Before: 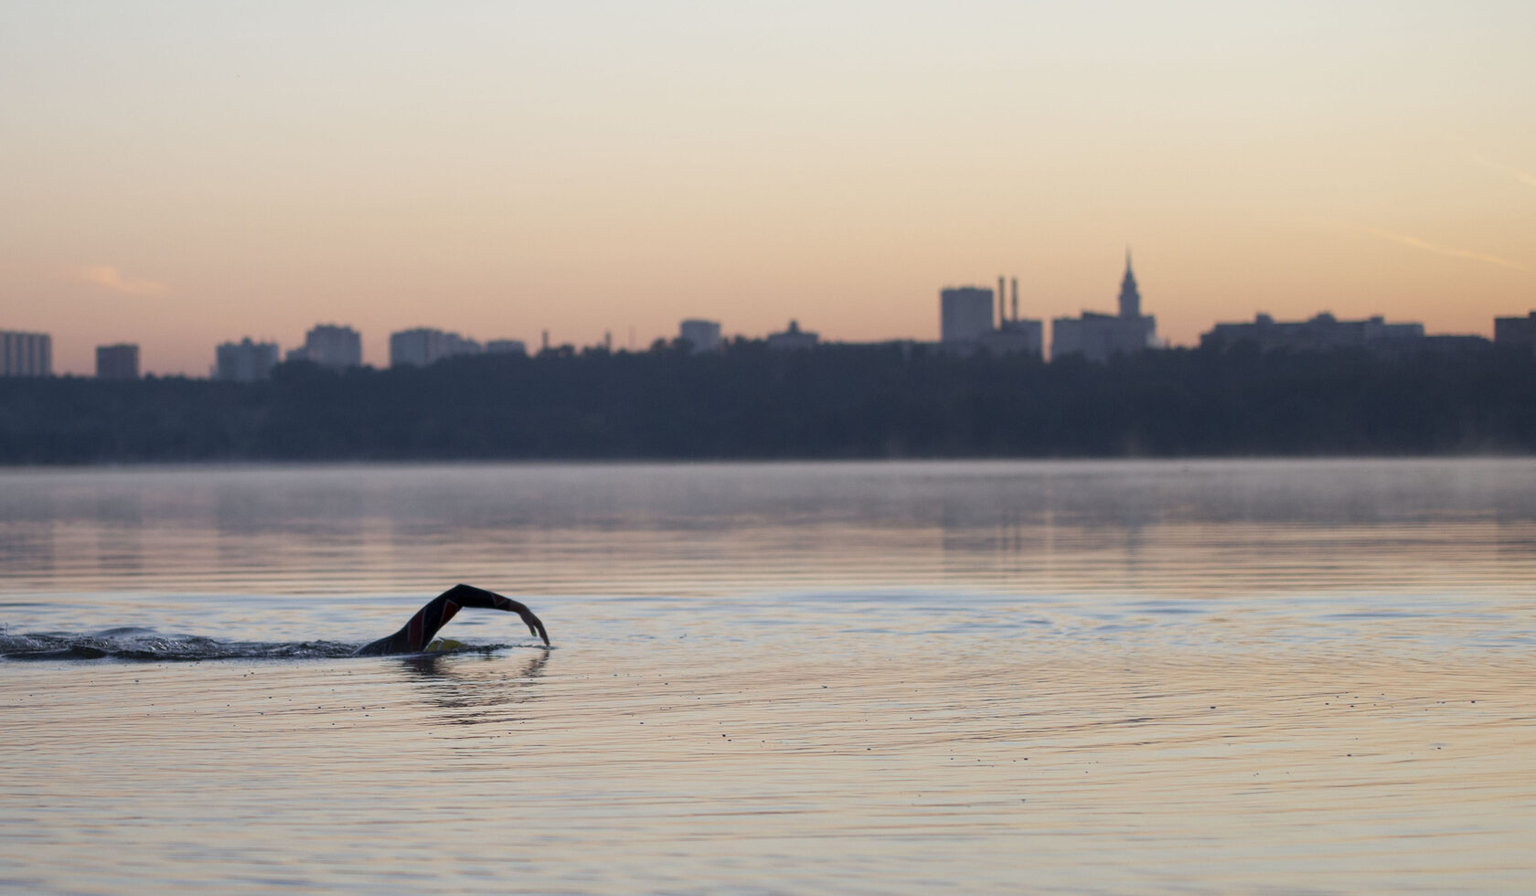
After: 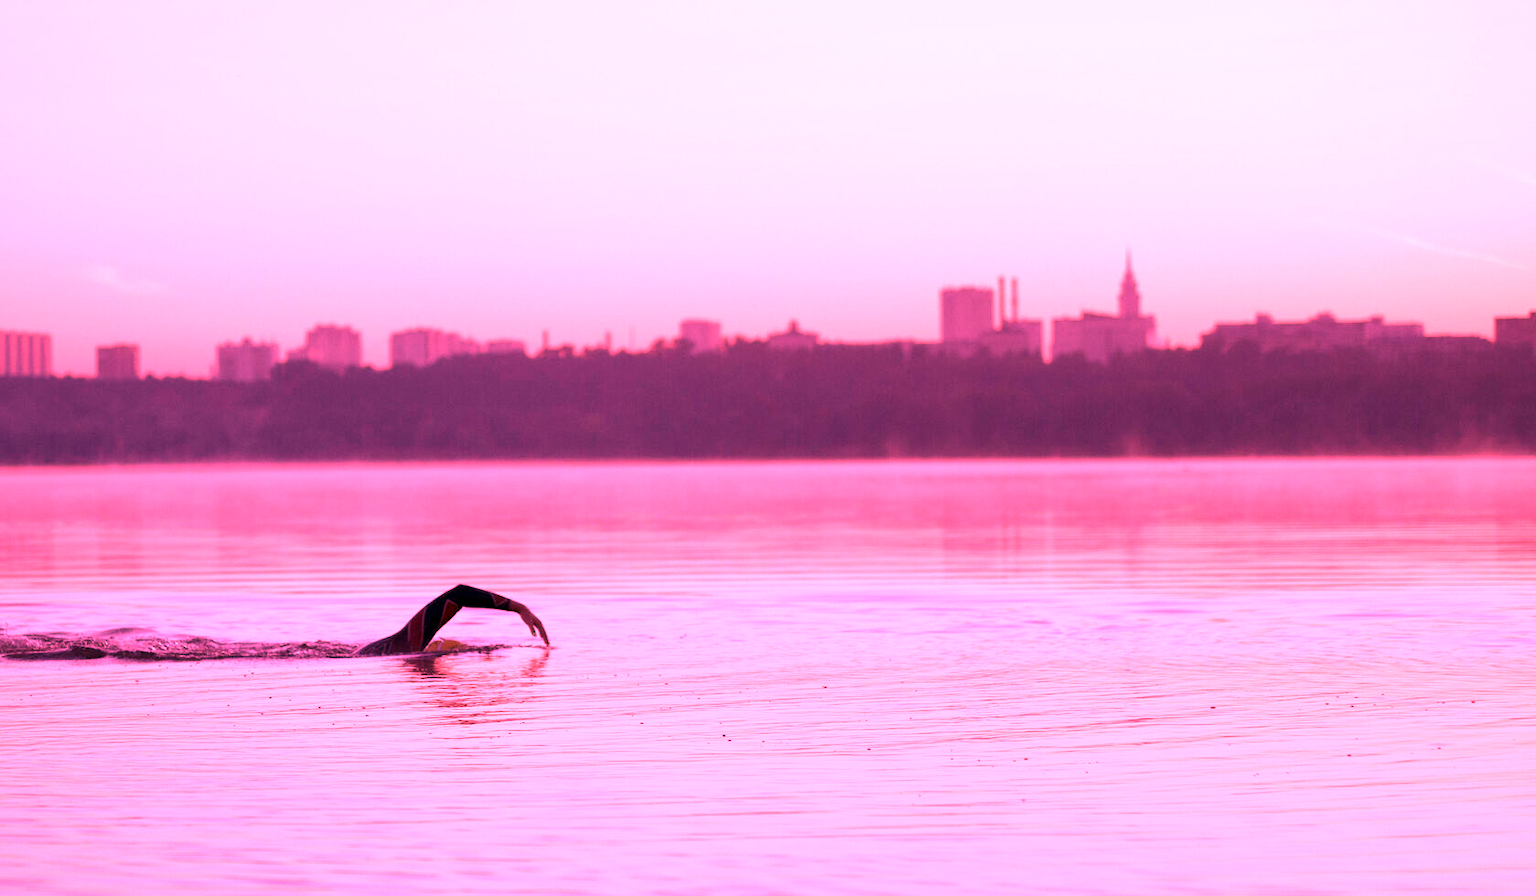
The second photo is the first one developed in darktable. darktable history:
color calibration: output R [1.003, 0.027, -0.041, 0], output G [-0.018, 1.043, -0.038, 0], output B [0.071, -0.086, 1.017, 0], illuminant as shot in camera, x 0.359, y 0.362, temperature 4570.54 K
white balance: red 2.658, blue 1.403
